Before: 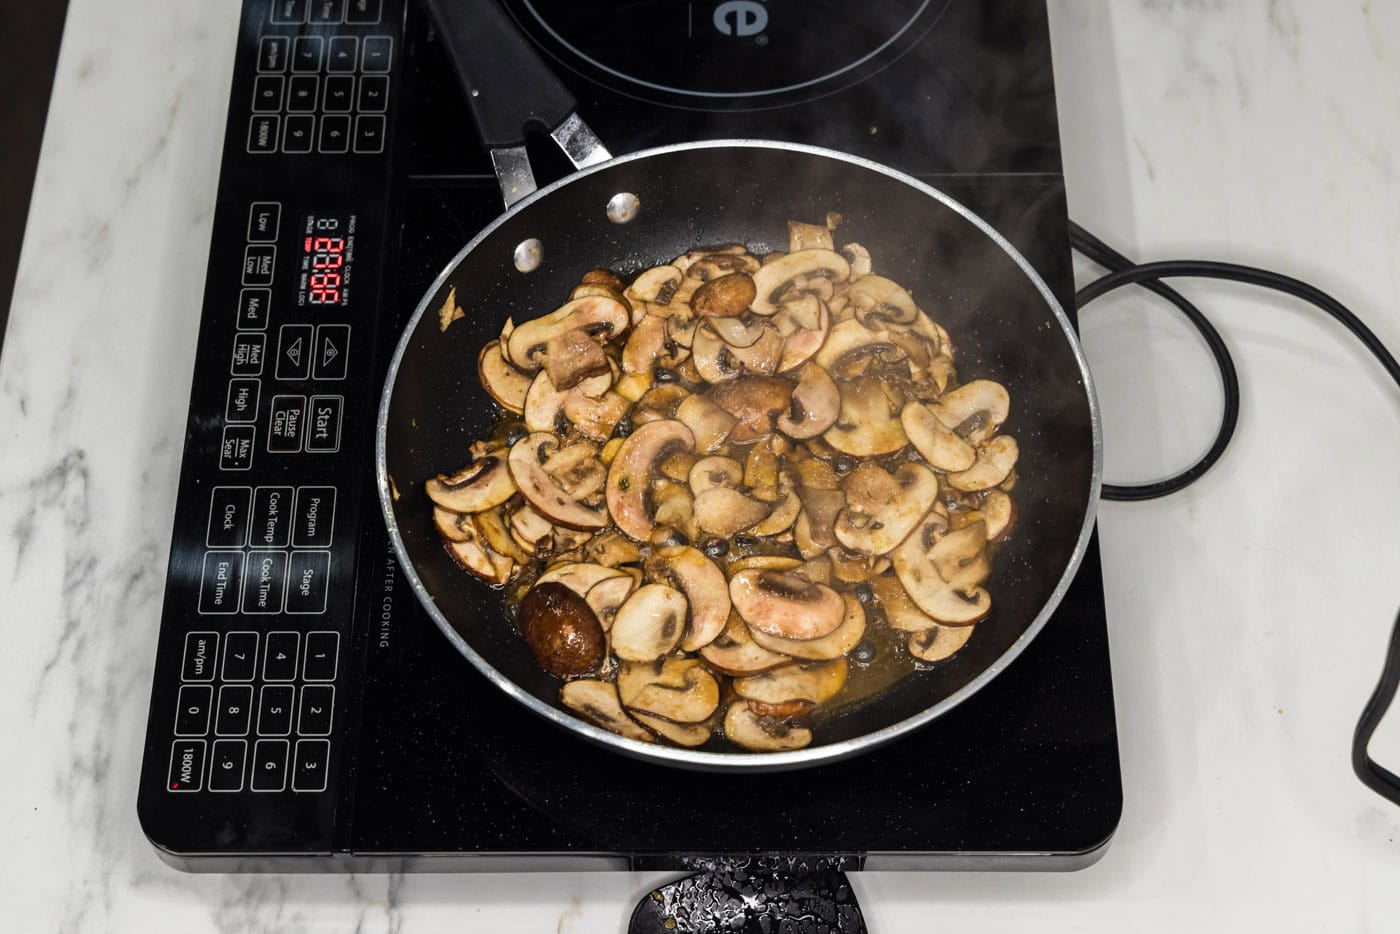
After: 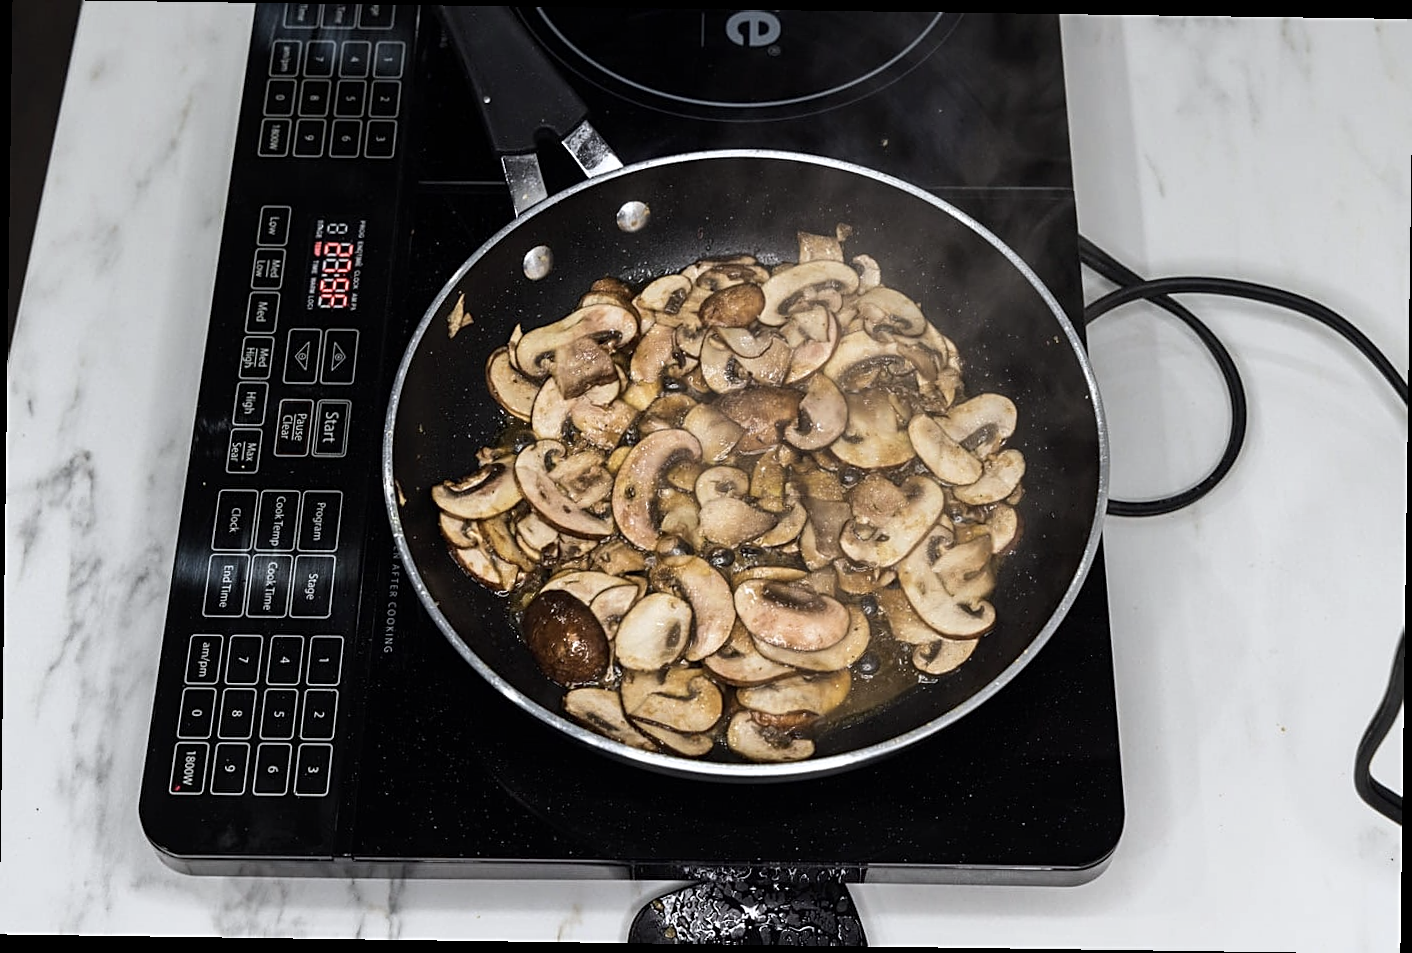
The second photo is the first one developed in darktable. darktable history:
white balance: red 0.983, blue 1.036
rotate and perspective: rotation 0.8°, automatic cropping off
sharpen: on, module defaults
contrast brightness saturation: contrast 0.1, saturation -0.3
